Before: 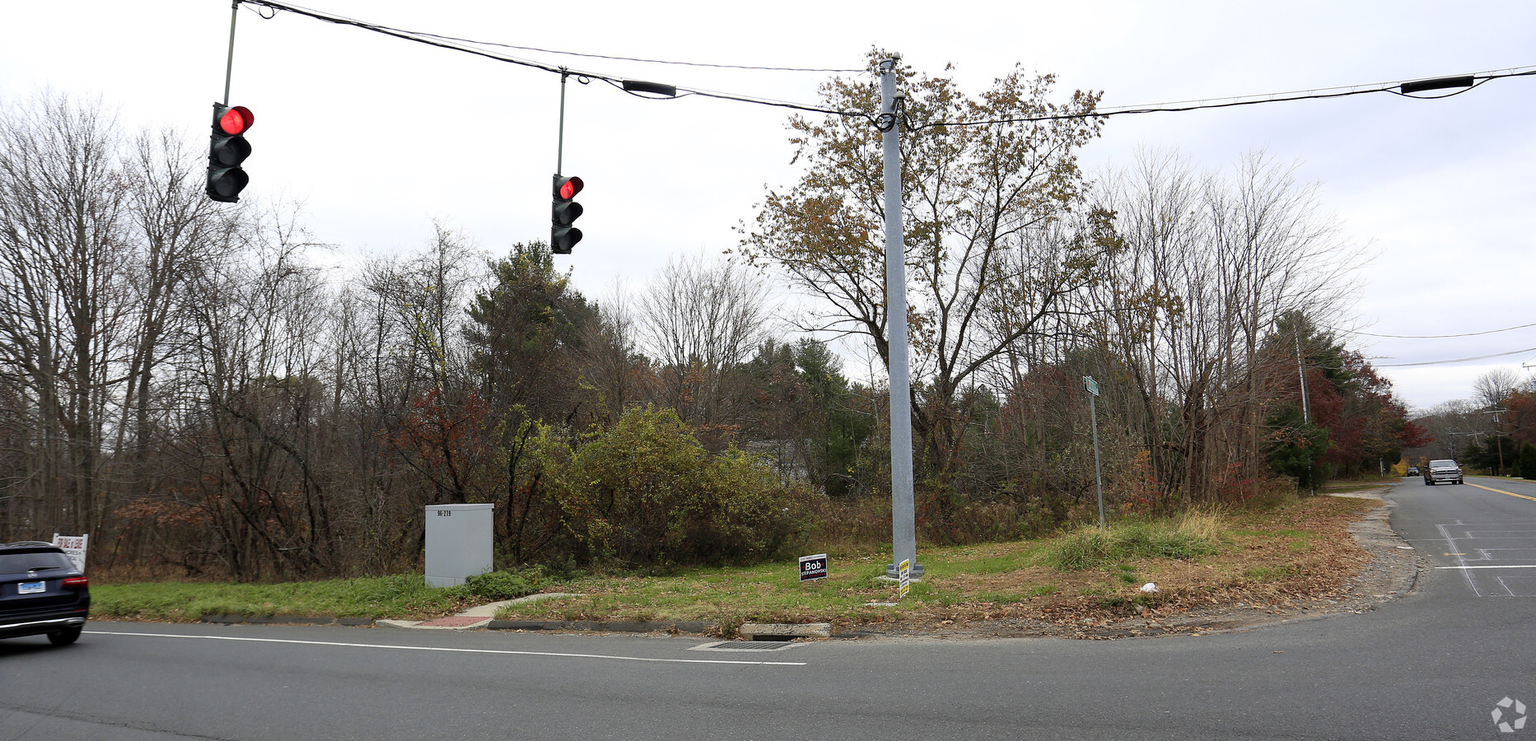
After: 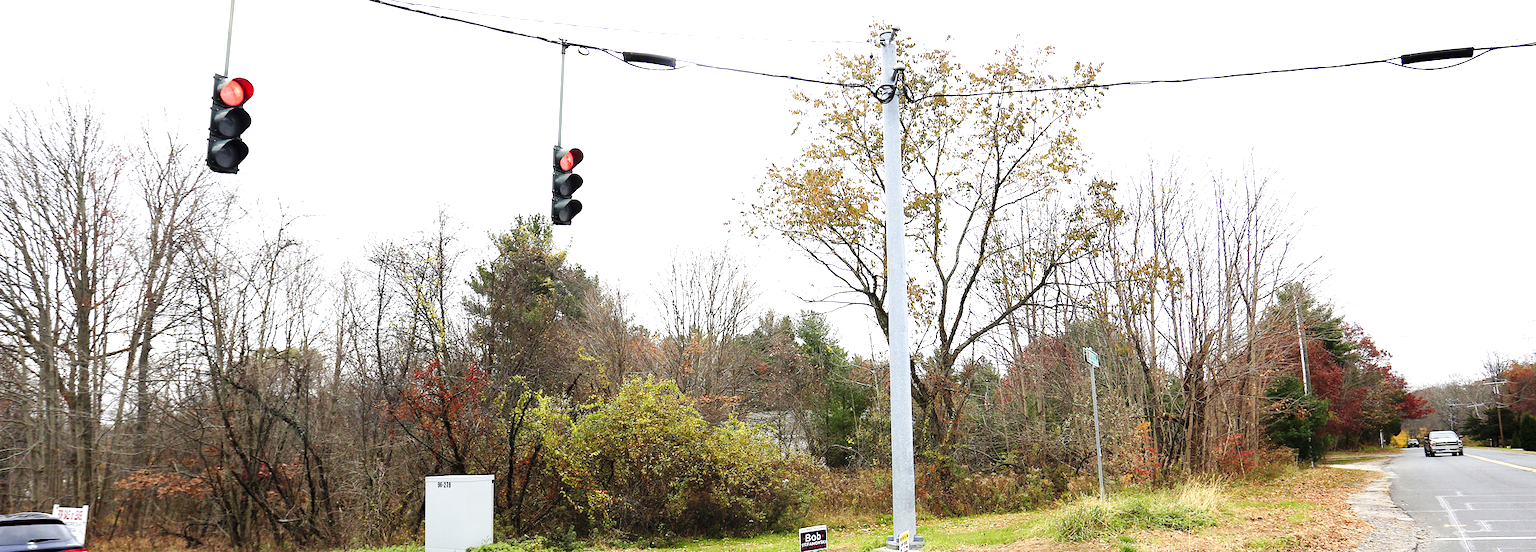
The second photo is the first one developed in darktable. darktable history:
exposure: black level correction 0, exposure 1.181 EV, compensate highlight preservation false
crop: top 3.981%, bottom 21.44%
base curve: curves: ch0 [(0, 0) (0.032, 0.025) (0.121, 0.166) (0.206, 0.329) (0.605, 0.79) (1, 1)], preserve colors none
